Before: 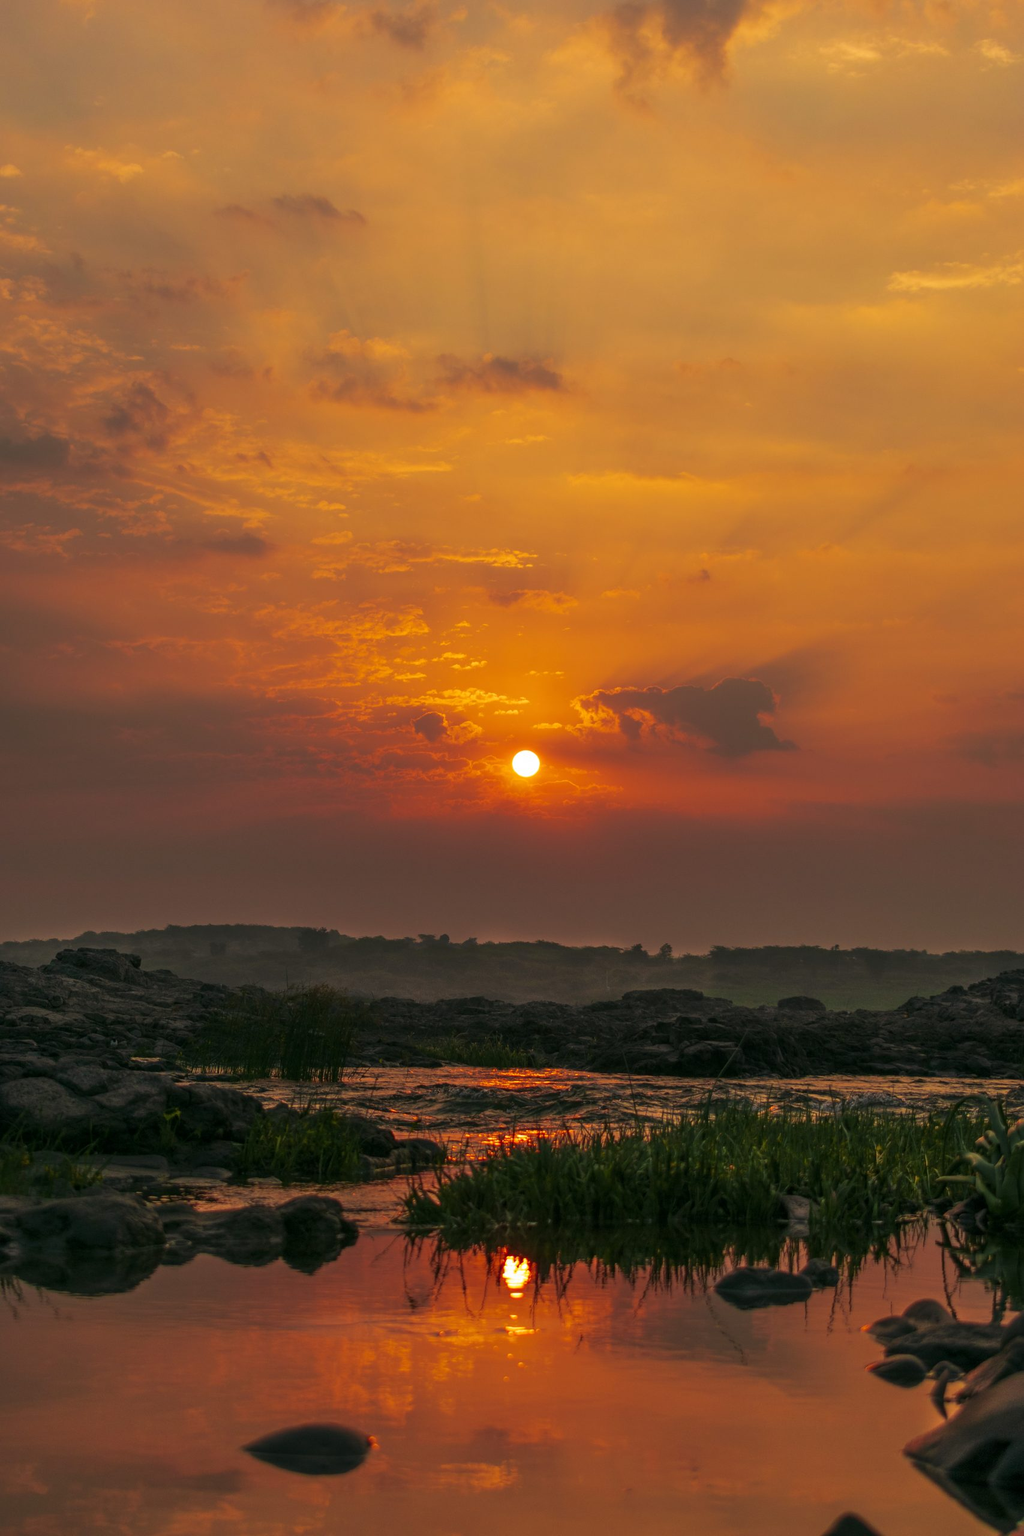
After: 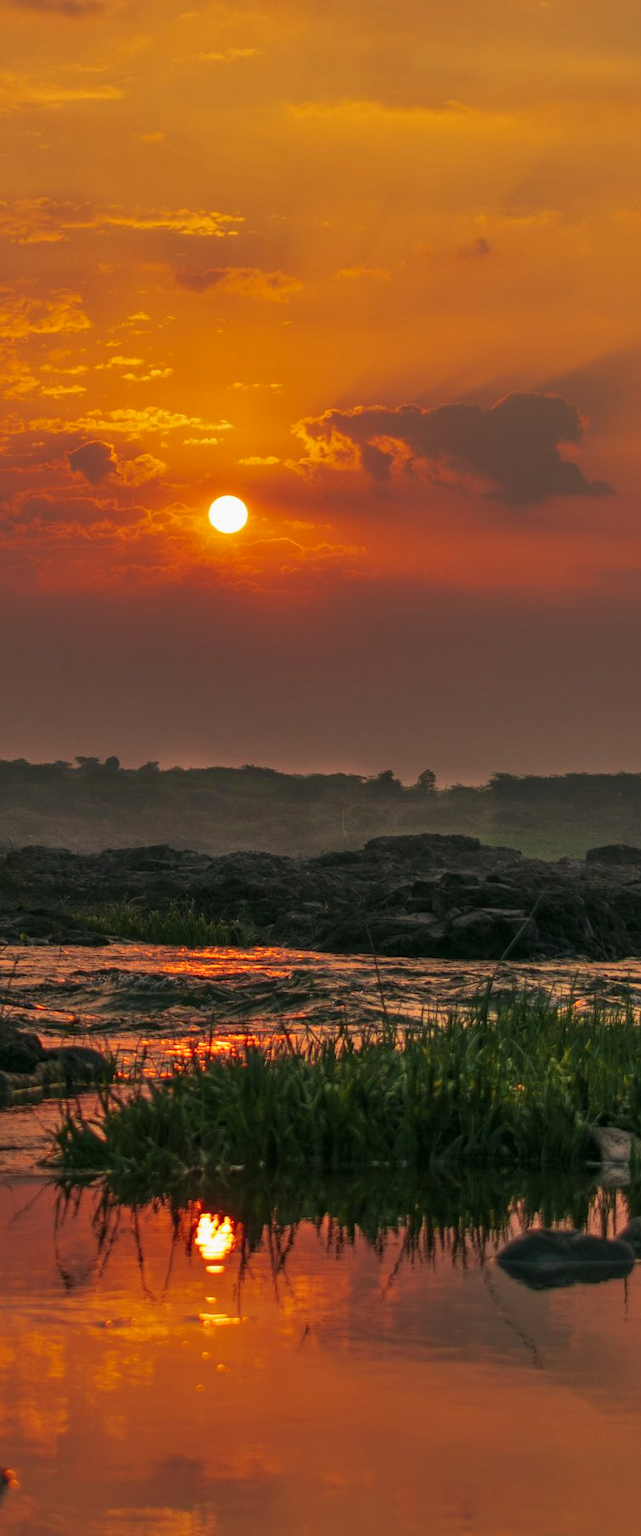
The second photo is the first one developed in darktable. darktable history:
crop: left 35.701%, top 26.155%, right 20.16%, bottom 3.387%
shadows and highlights: shadows 43.78, white point adjustment -1.65, soften with gaussian
